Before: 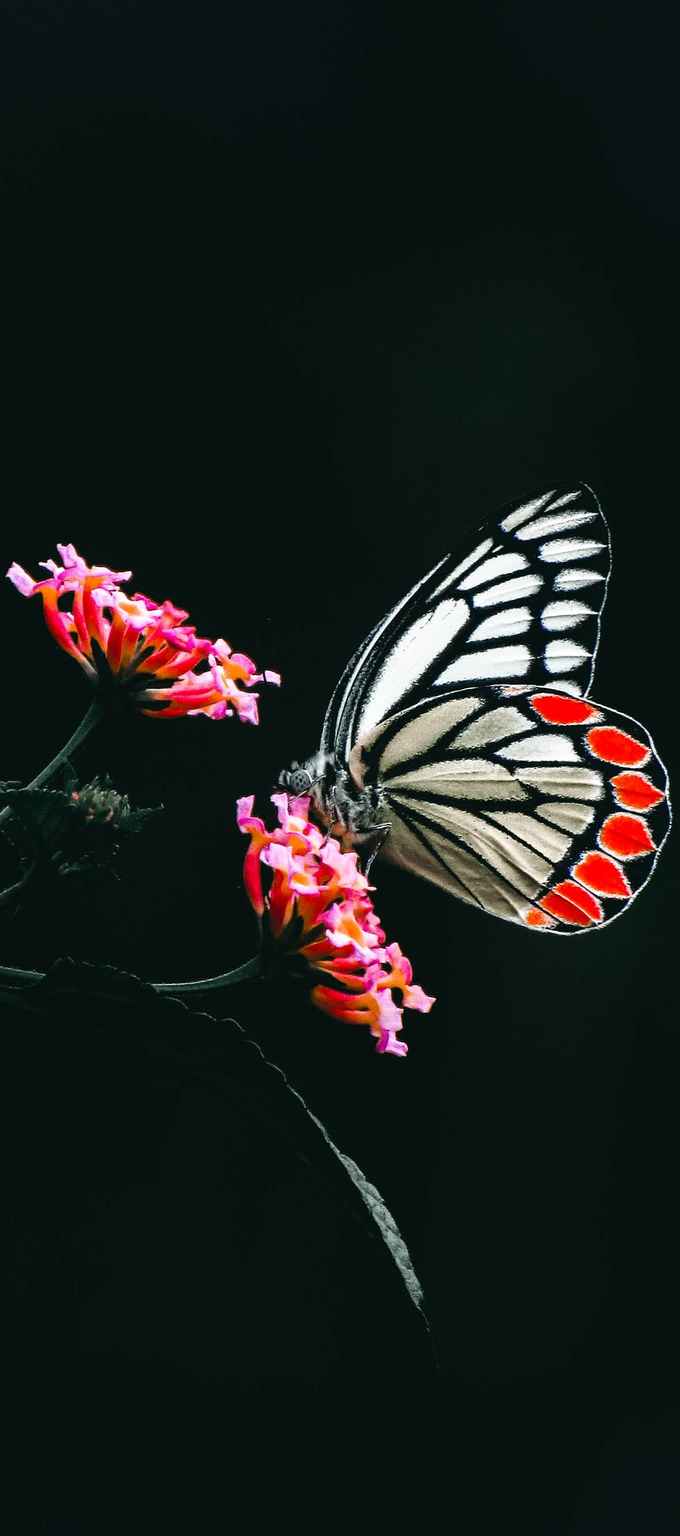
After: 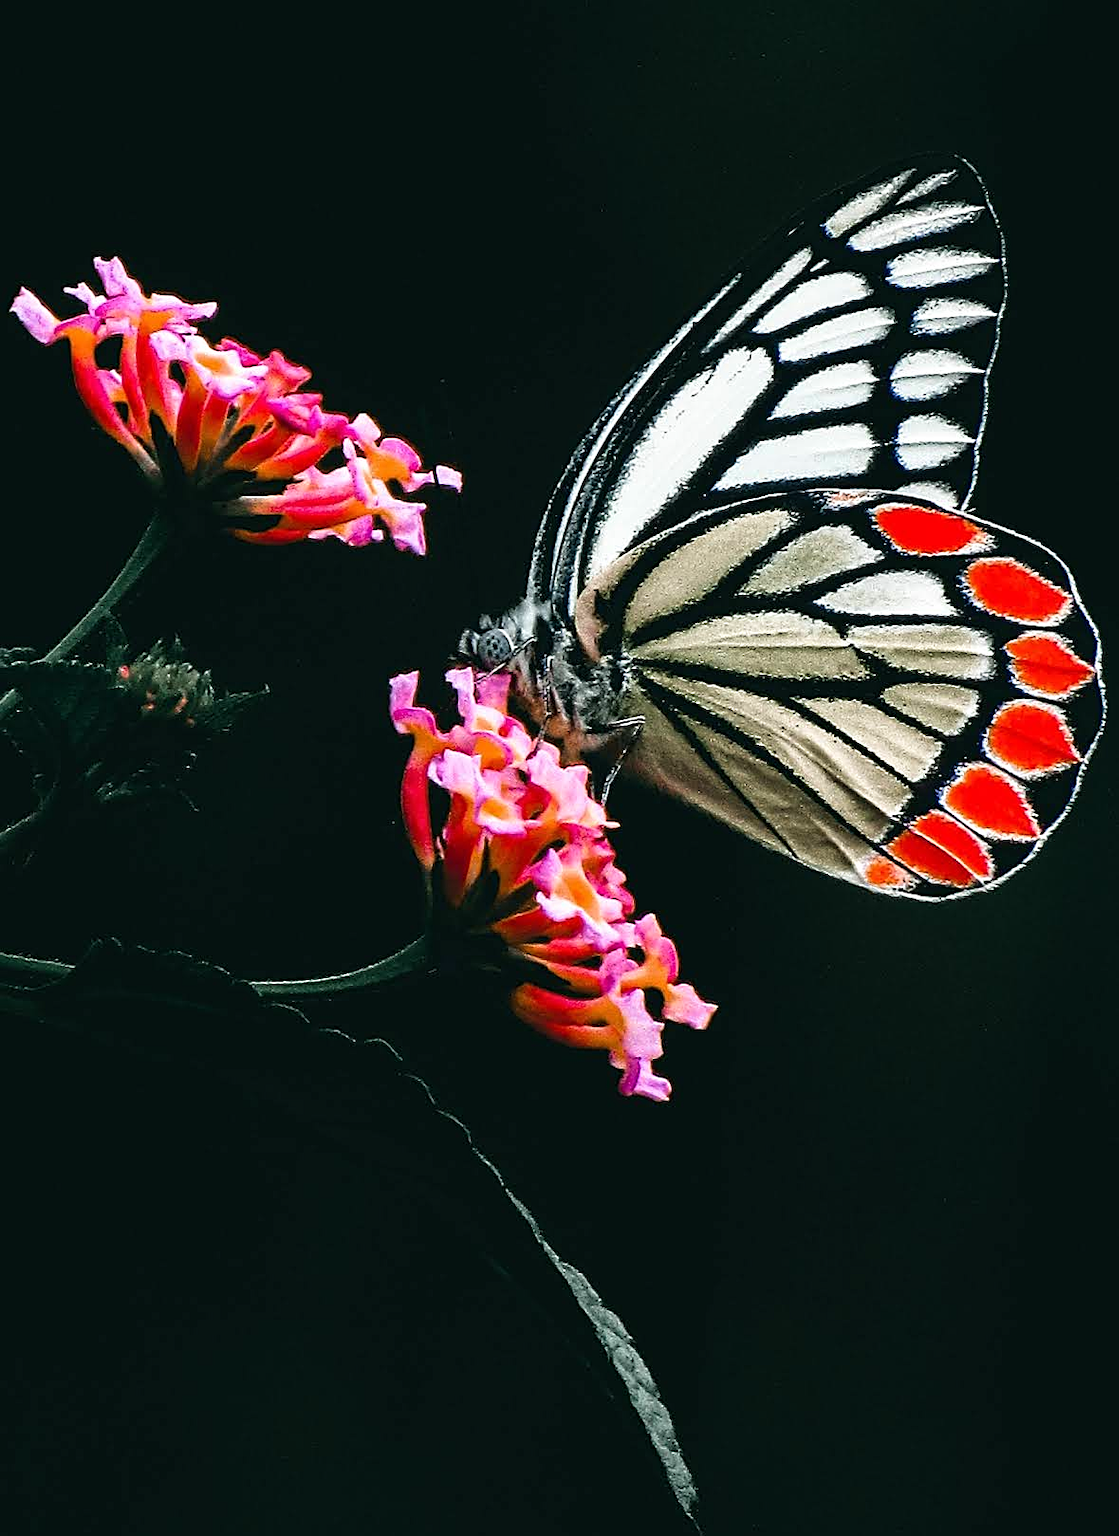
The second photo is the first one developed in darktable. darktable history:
velvia: on, module defaults
crop and rotate: top 25.282%, bottom 13.954%
sharpen: on, module defaults
